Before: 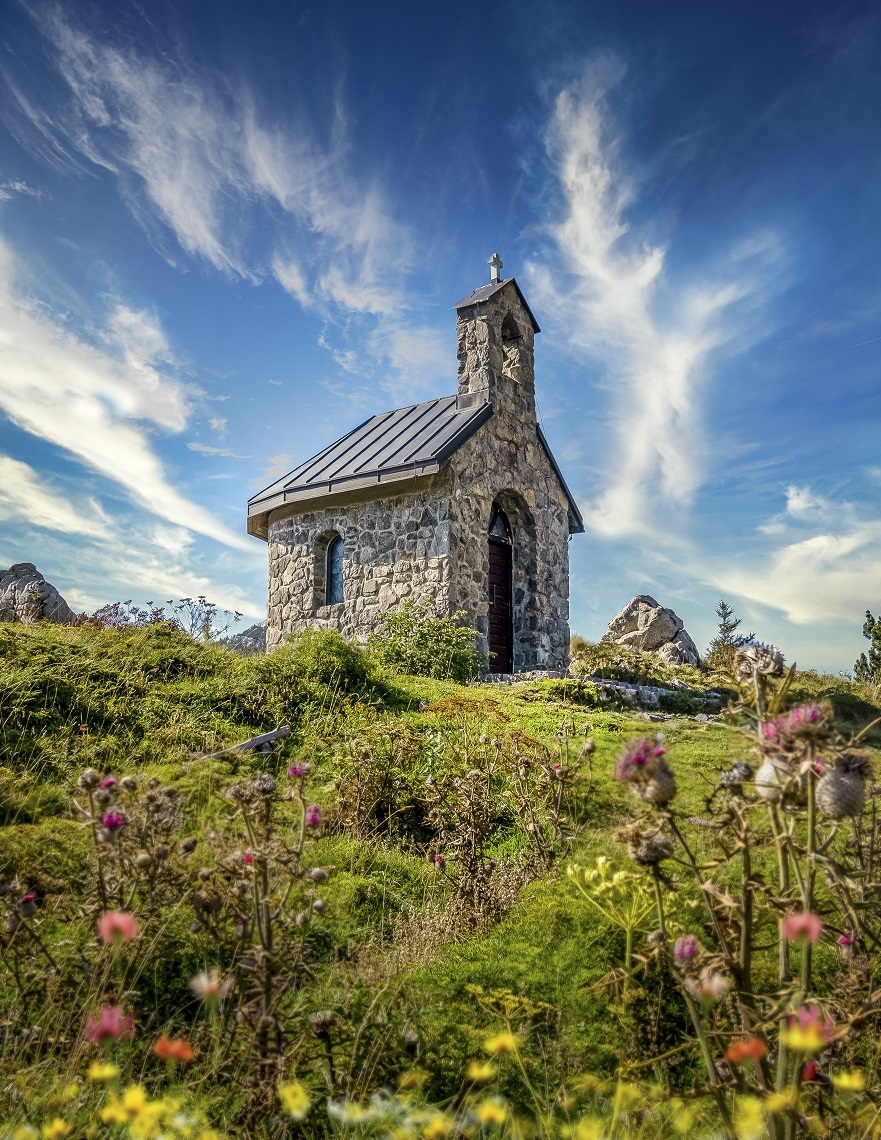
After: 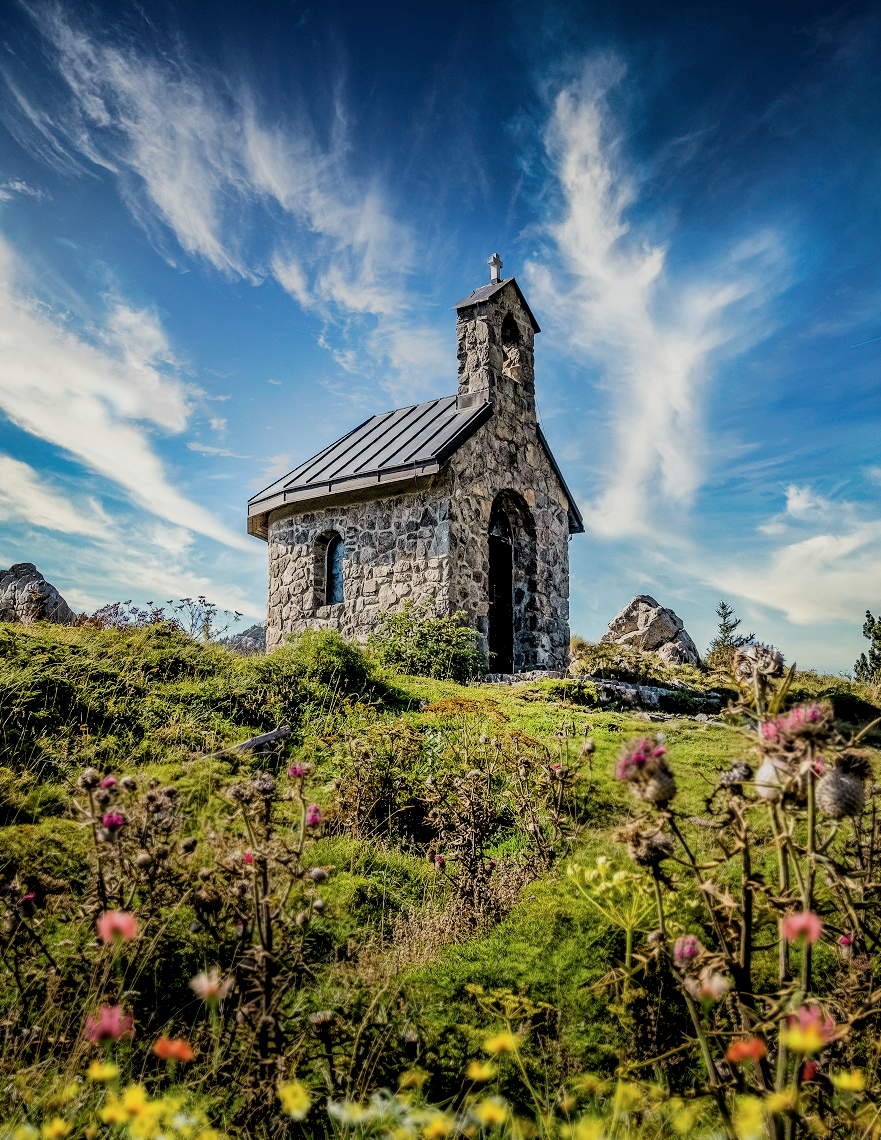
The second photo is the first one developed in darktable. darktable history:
contrast brightness saturation: saturation -0.05
filmic rgb: black relative exposure -5 EV, hardness 2.88, contrast 1.2, highlights saturation mix -30%
local contrast: highlights 100%, shadows 100%, detail 120%, midtone range 0.2
